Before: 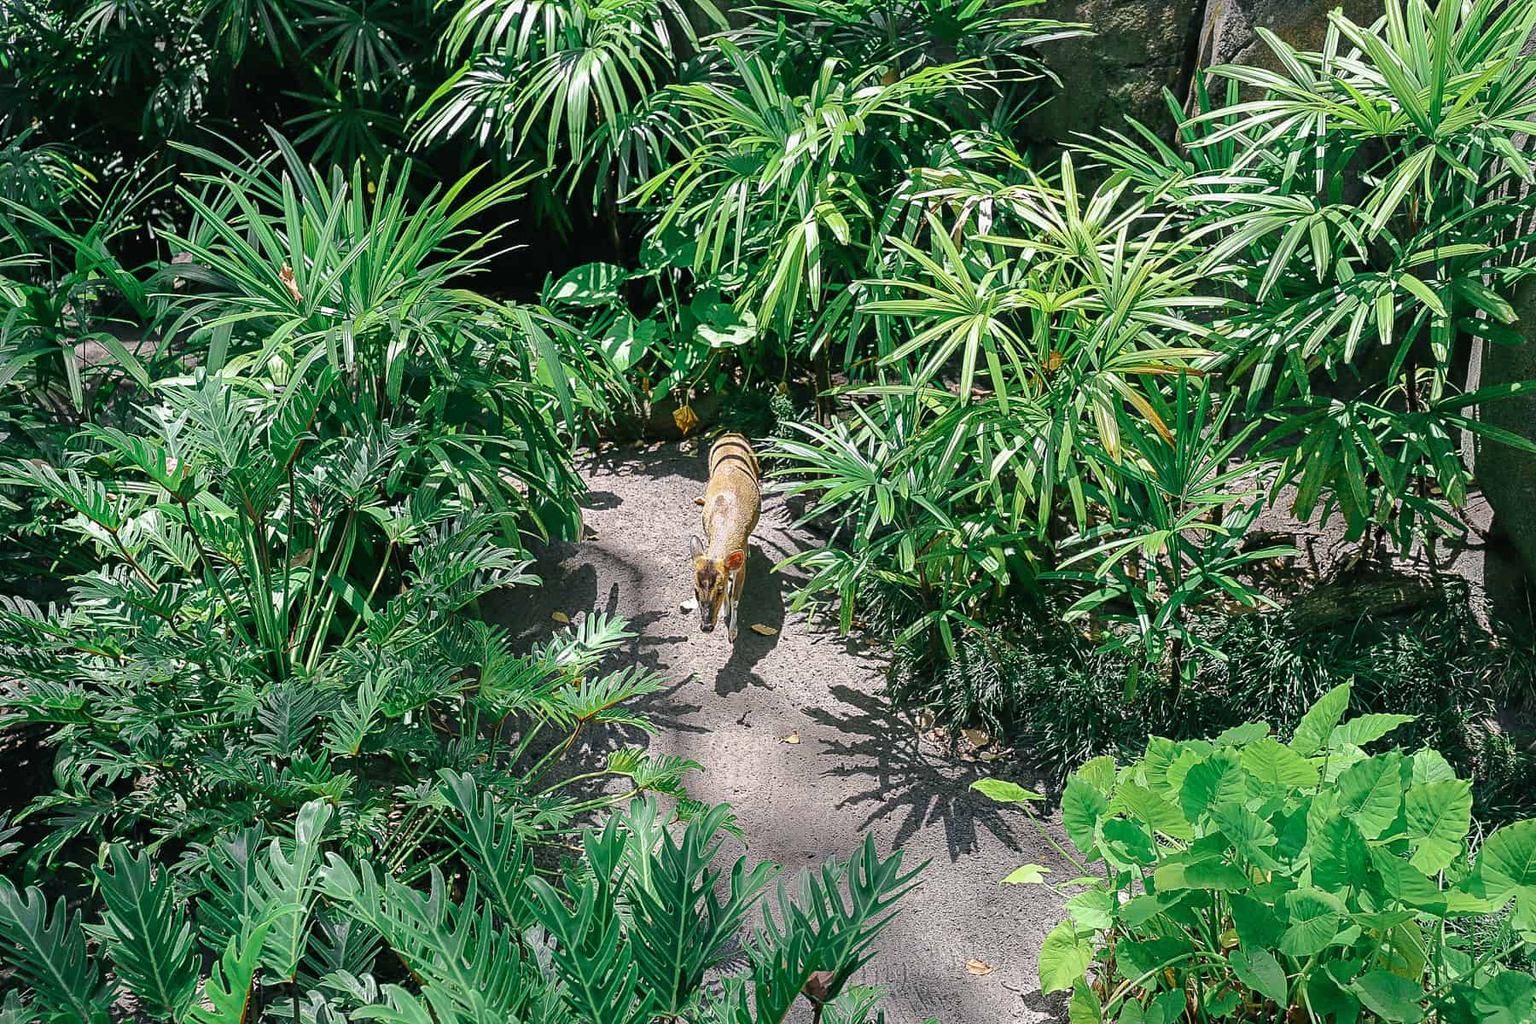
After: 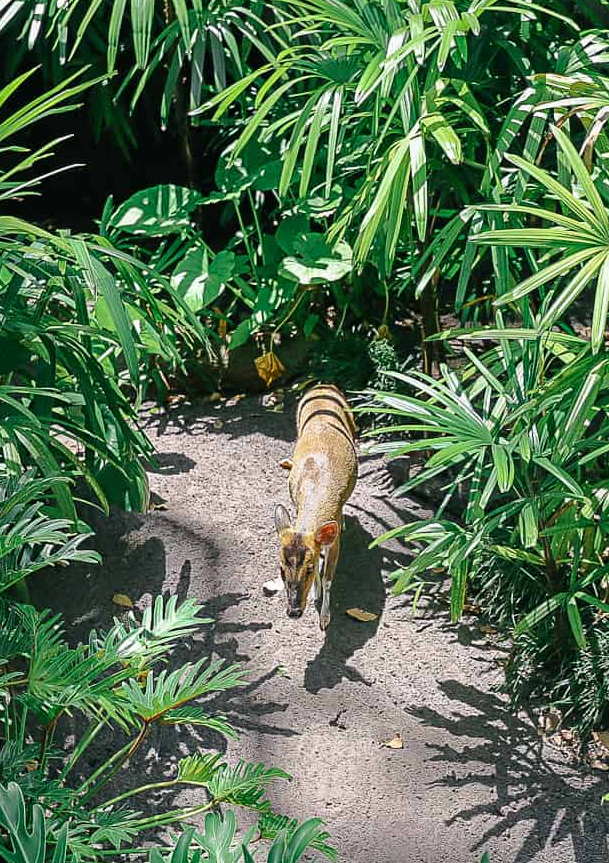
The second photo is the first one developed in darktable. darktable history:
crop and rotate: left 29.677%, top 10.283%, right 36.466%, bottom 17.741%
